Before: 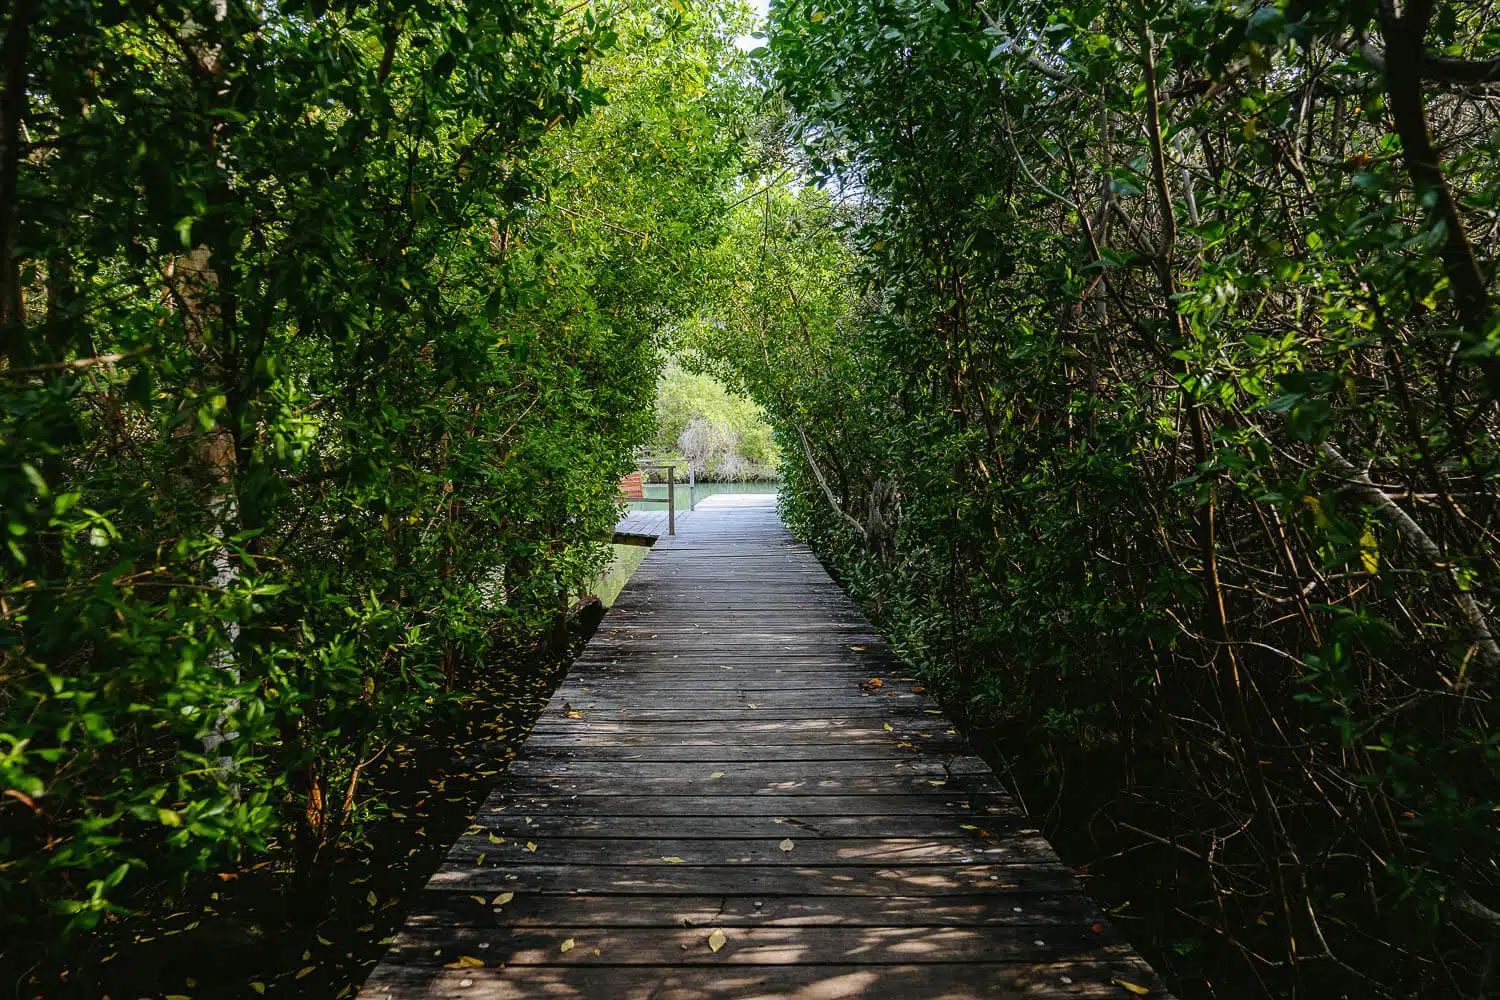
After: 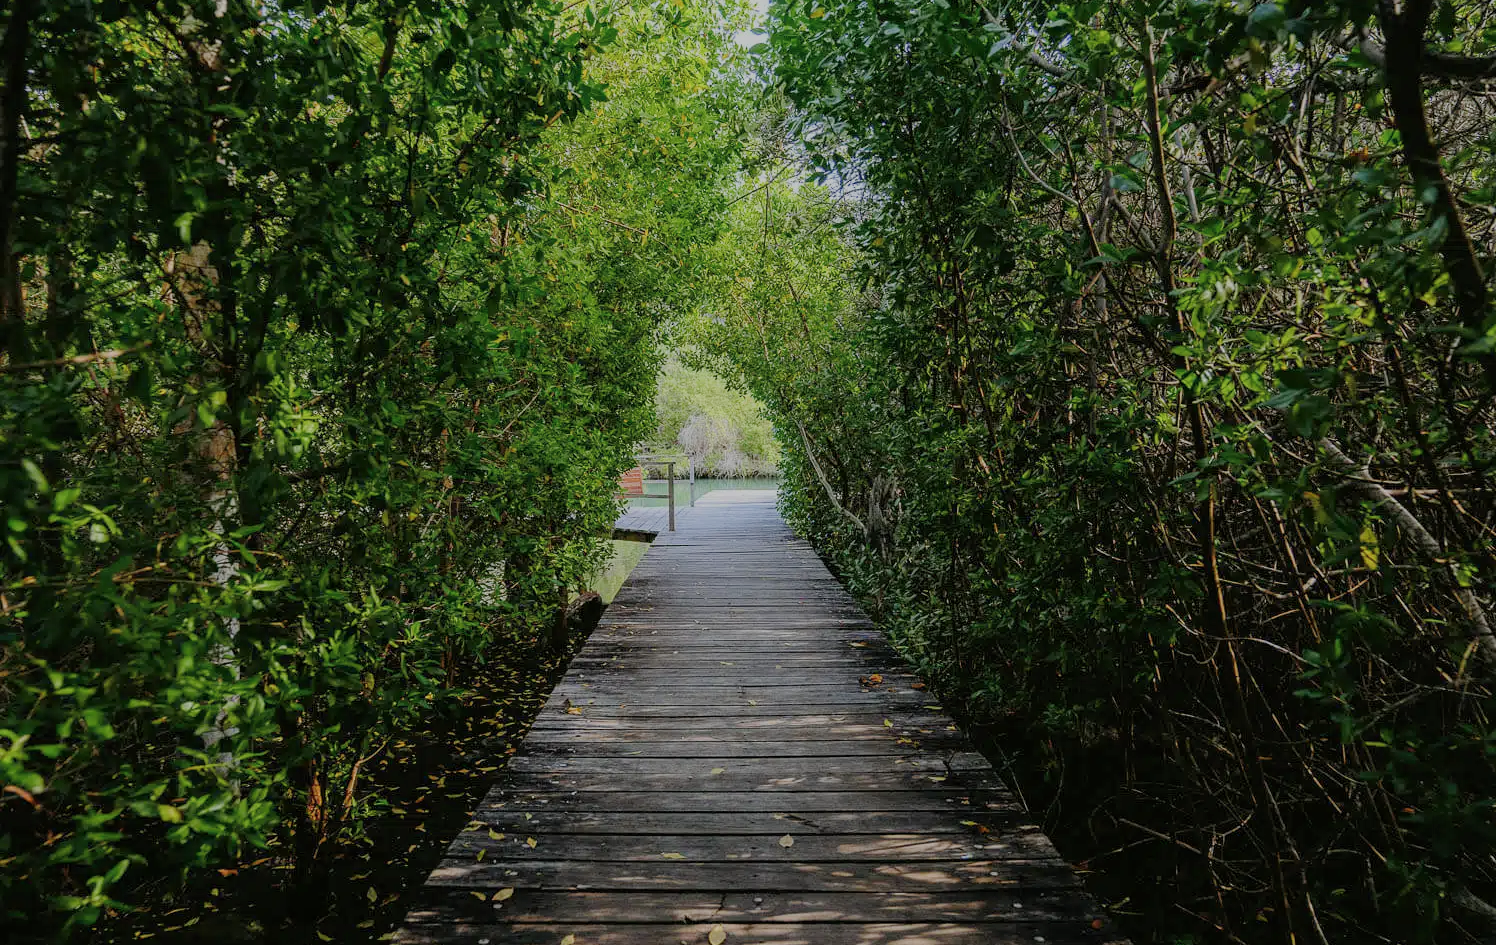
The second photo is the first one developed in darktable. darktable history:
filmic rgb: middle gray luminance 4.1%, black relative exposure -12.94 EV, white relative exposure 5.02 EV, target black luminance 0%, hardness 5.17, latitude 59.49%, contrast 0.754, highlights saturation mix 3.6%, shadows ↔ highlights balance 25.82%
crop: top 0.422%, right 0.256%, bottom 4.991%
